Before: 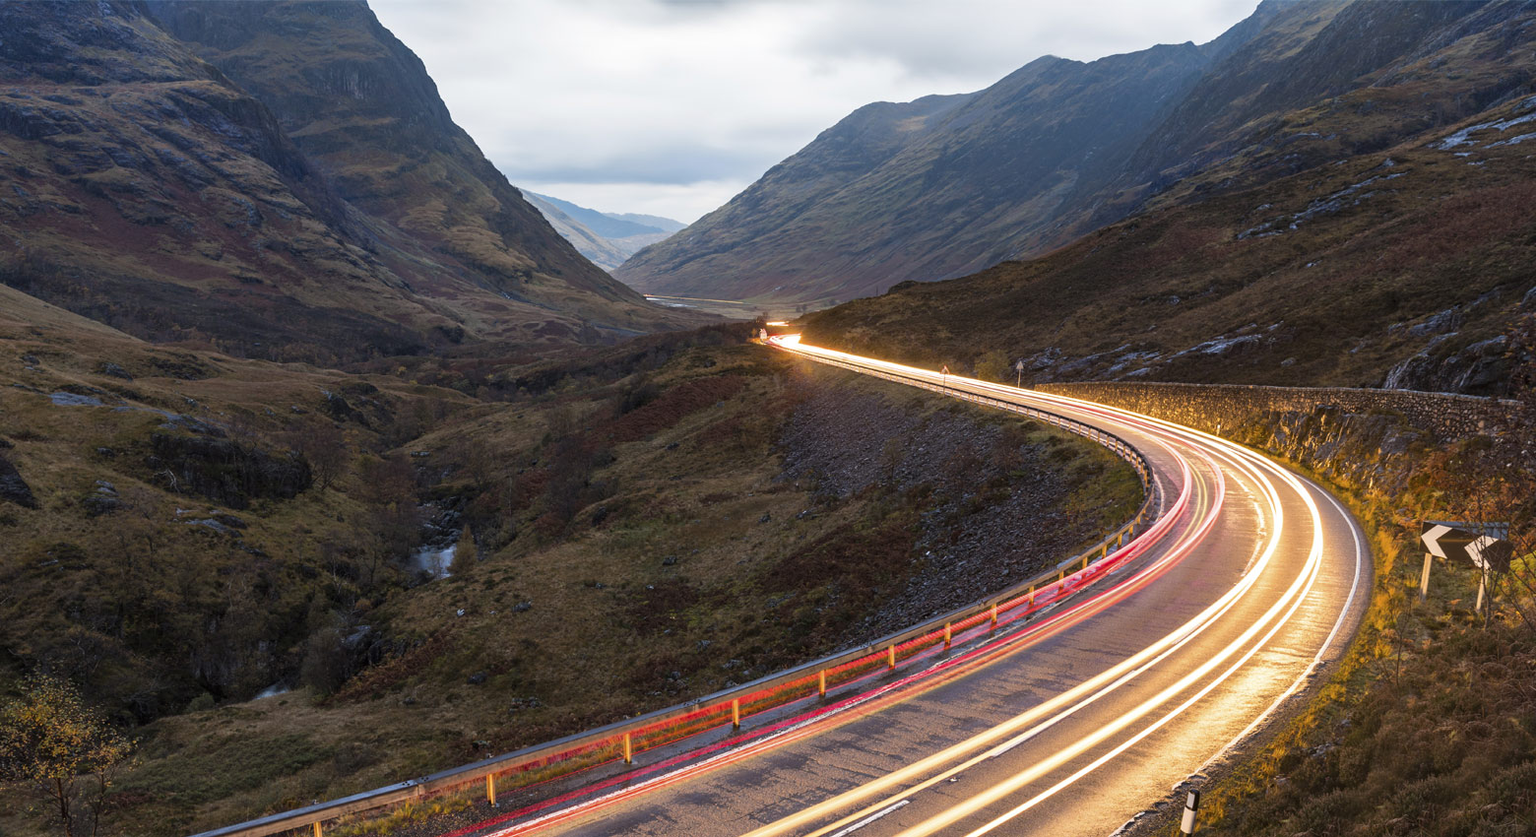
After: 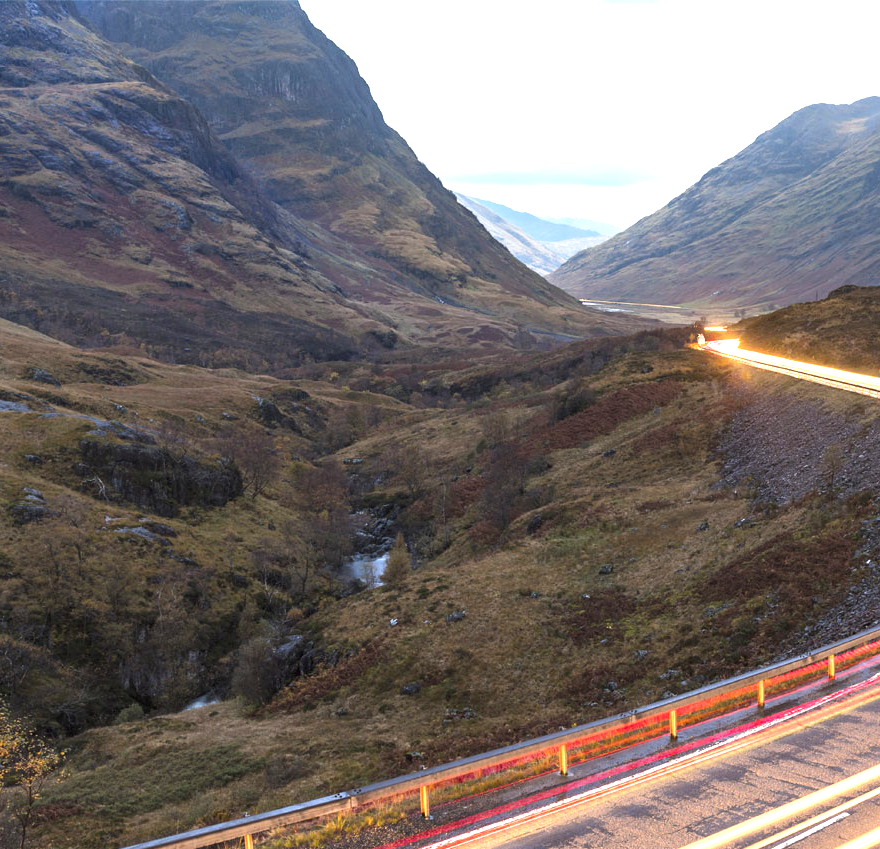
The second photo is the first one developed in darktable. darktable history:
crop: left 4.768%, right 38.814%
exposure: black level correction 0, exposure 1.099 EV, compensate highlight preservation false
